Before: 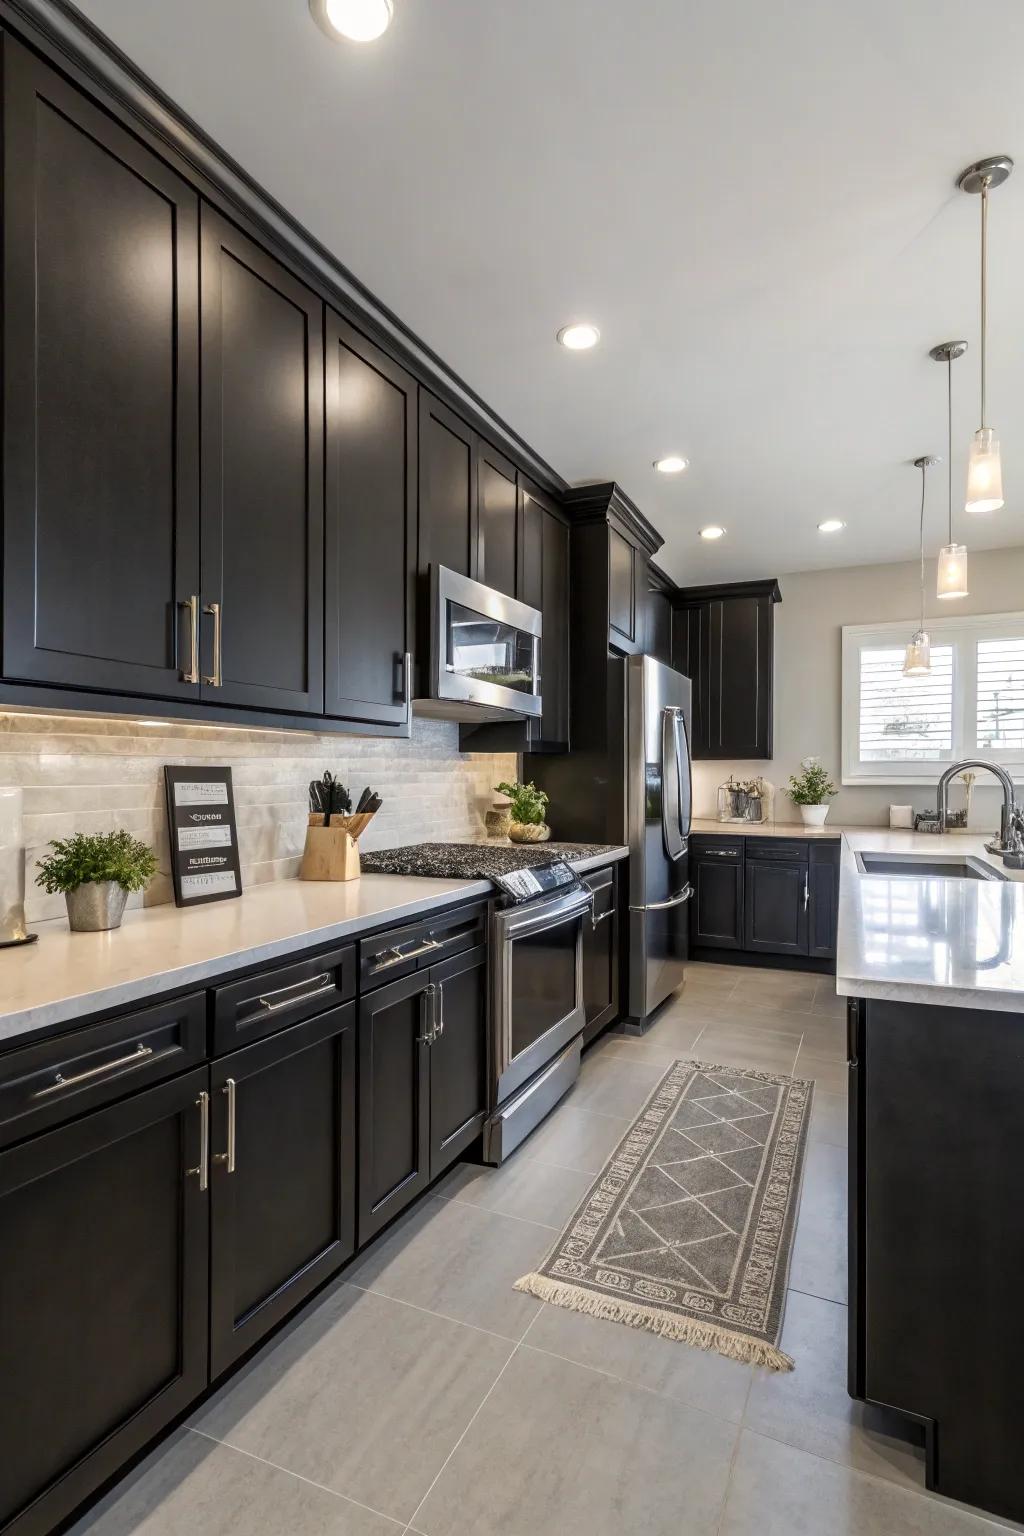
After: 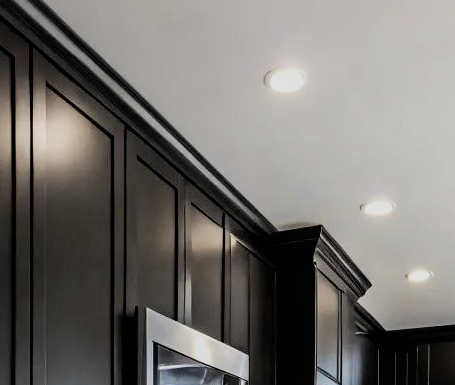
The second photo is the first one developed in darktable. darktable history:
filmic rgb: black relative exposure -7.65 EV, white relative exposure 4.56 EV, hardness 3.61, contrast 1.26, color science v4 (2020)
crop: left 28.668%, top 16.795%, right 26.816%, bottom 57.686%
